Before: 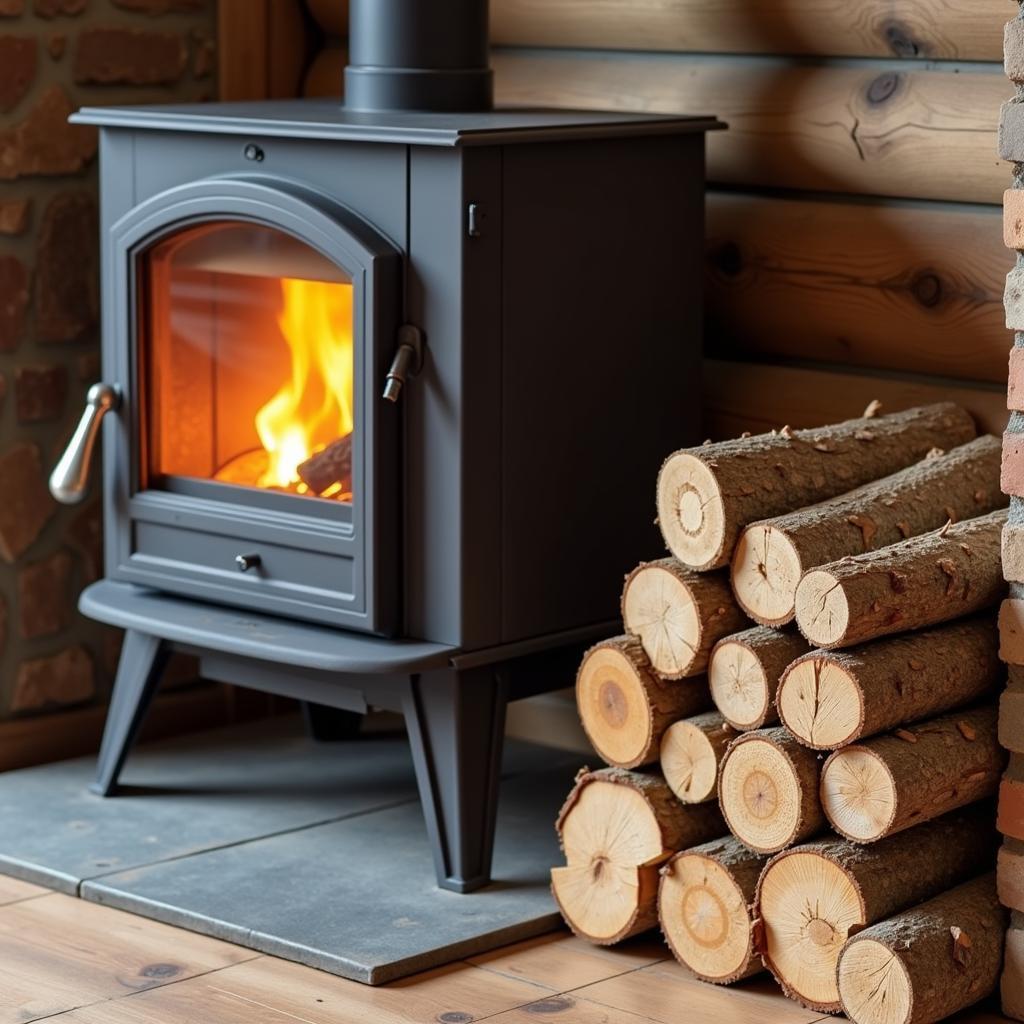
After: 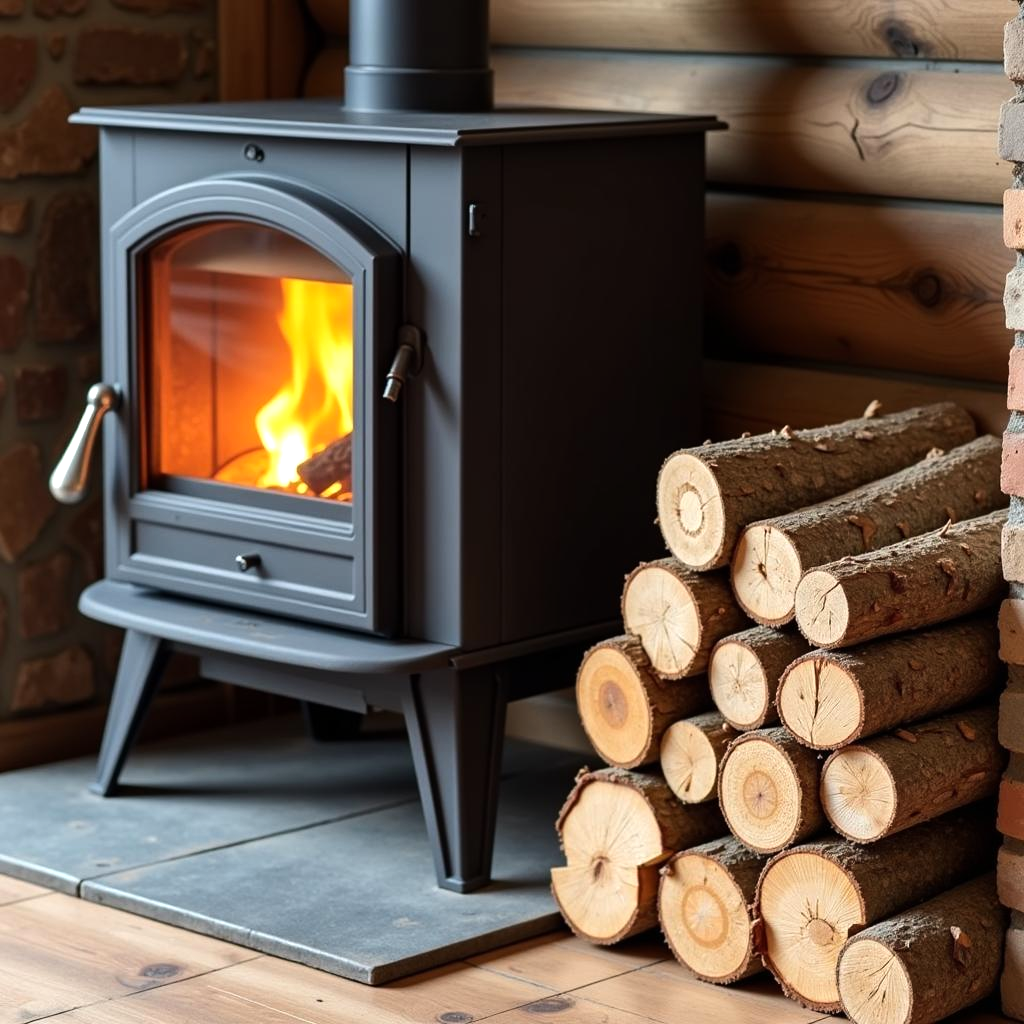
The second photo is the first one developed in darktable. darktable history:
tone equalizer: -8 EV -0.391 EV, -7 EV -0.387 EV, -6 EV -0.312 EV, -5 EV -0.205 EV, -3 EV 0.226 EV, -2 EV 0.308 EV, -1 EV 0.381 EV, +0 EV 0.43 EV, edges refinement/feathering 500, mask exposure compensation -1.57 EV, preserve details no
